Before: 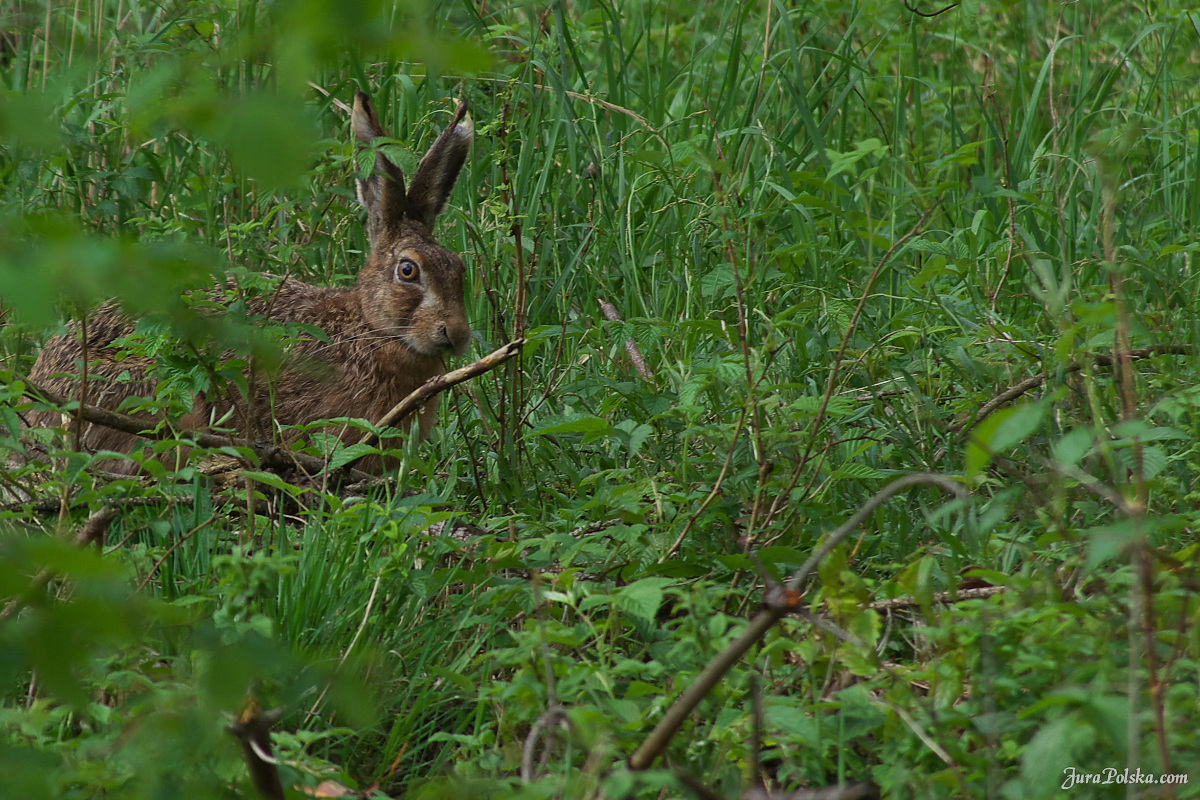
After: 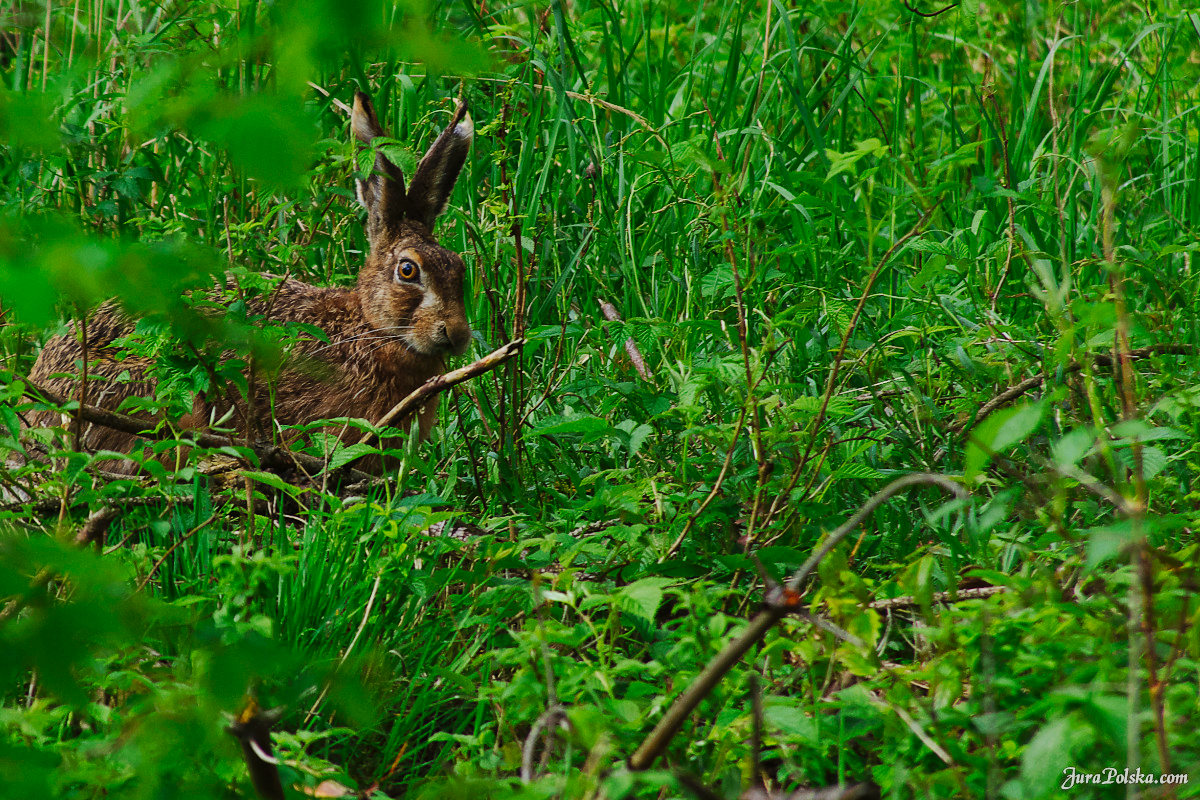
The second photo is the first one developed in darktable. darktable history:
tone curve: curves: ch0 [(0, 0) (0.003, 0.002) (0.011, 0.009) (0.025, 0.018) (0.044, 0.03) (0.069, 0.043) (0.1, 0.057) (0.136, 0.079) (0.177, 0.125) (0.224, 0.178) (0.277, 0.255) (0.335, 0.341) (0.399, 0.443) (0.468, 0.553) (0.543, 0.644) (0.623, 0.718) (0.709, 0.779) (0.801, 0.849) (0.898, 0.929) (1, 1)], preserve colors none
contrast brightness saturation: contrast 0.04, saturation 0.16
